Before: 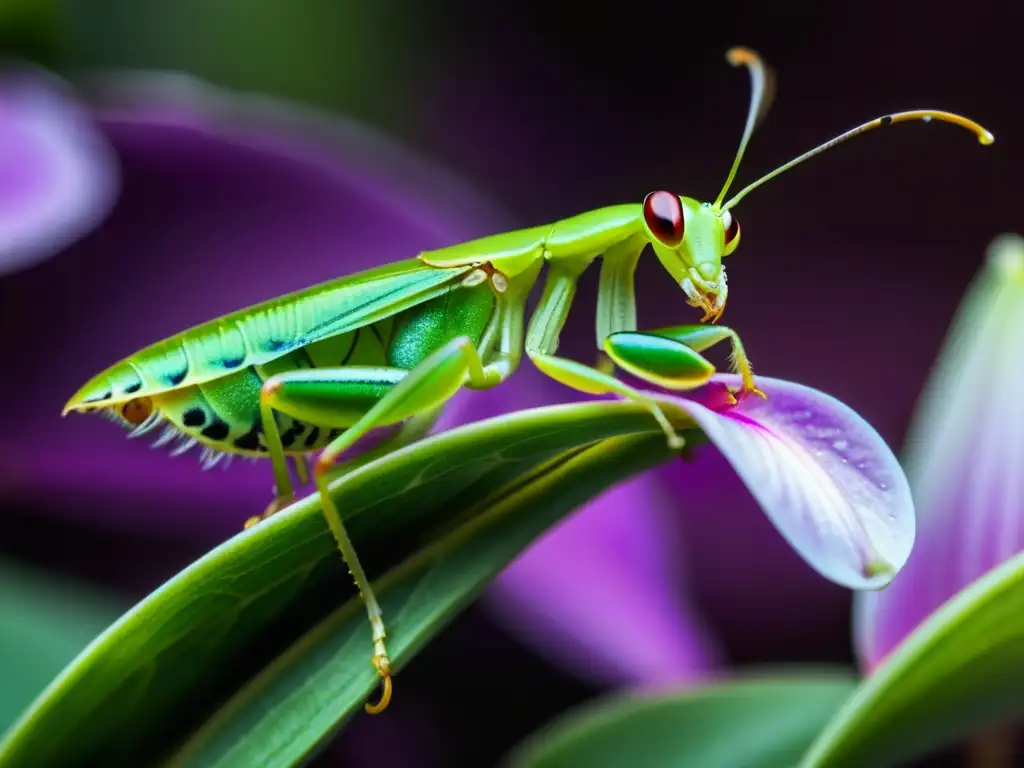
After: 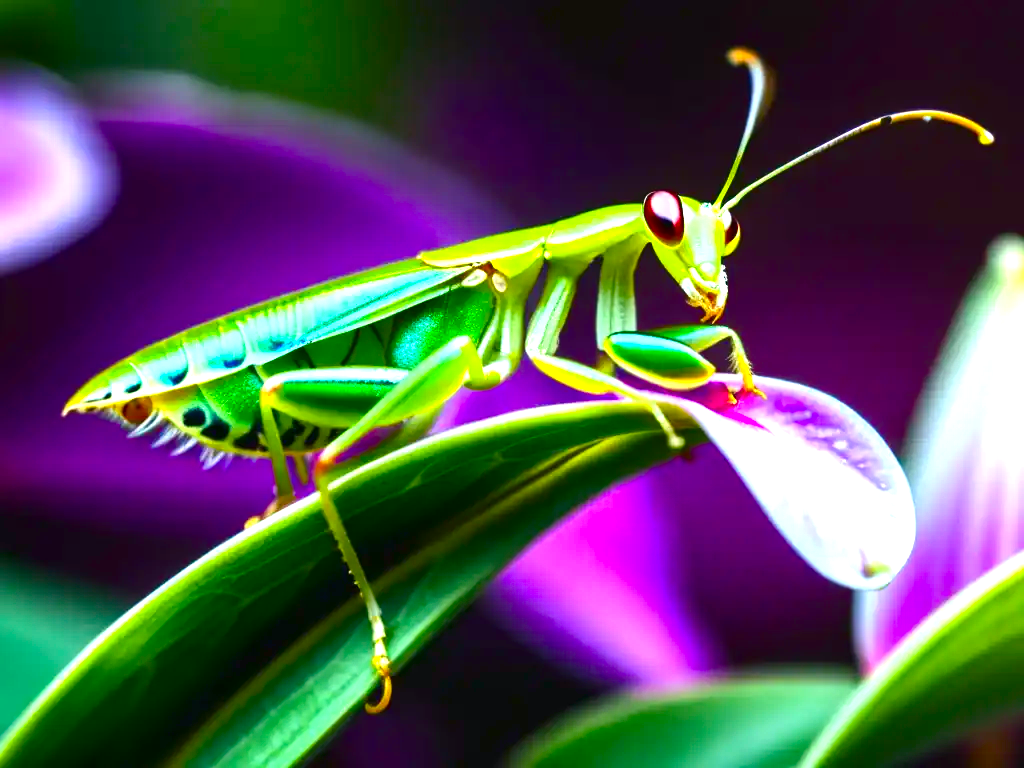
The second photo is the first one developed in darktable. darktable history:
contrast brightness saturation: contrast 0.067, brightness -0.139, saturation 0.111
color balance rgb: shadows lift › chroma 1.026%, shadows lift › hue 240.94°, highlights gain › chroma 0.274%, highlights gain › hue 331.73°, linear chroma grading › global chroma 9.878%, perceptual saturation grading › global saturation 20%, perceptual saturation grading › highlights -24.724%, perceptual saturation grading › shadows 24.919%, global vibrance 20%
exposure: black level correction -0.002, exposure 1.114 EV, compensate exposure bias true, compensate highlight preservation false
